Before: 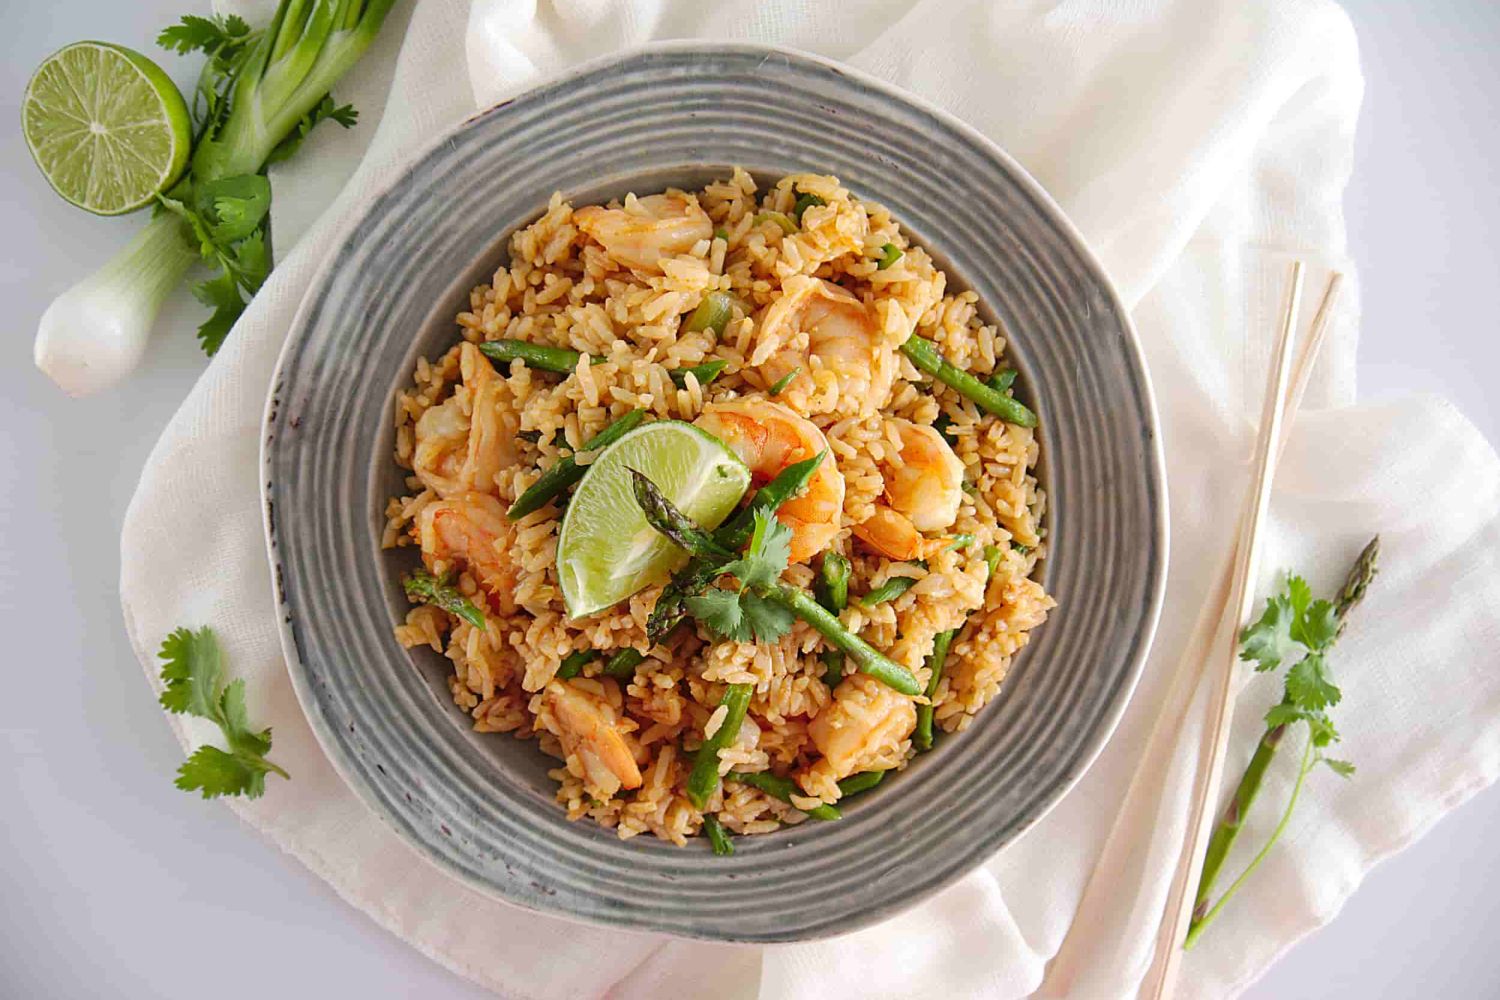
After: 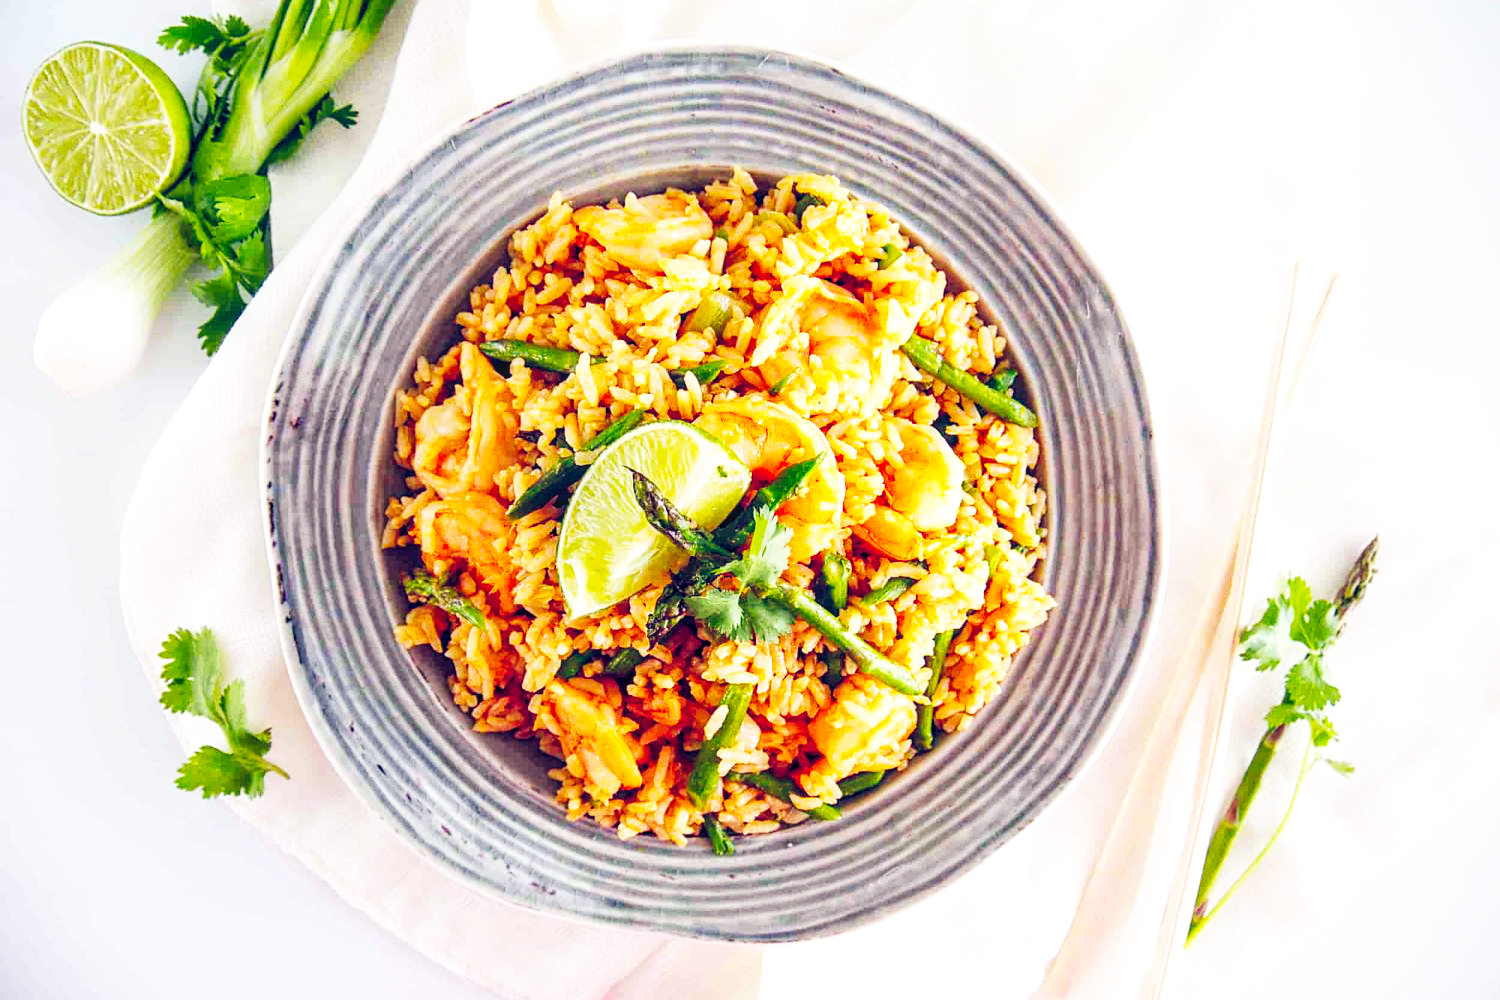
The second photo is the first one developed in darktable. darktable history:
local contrast: on, module defaults
base curve: curves: ch0 [(0, 0) (0.007, 0.004) (0.027, 0.03) (0.046, 0.07) (0.207, 0.54) (0.442, 0.872) (0.673, 0.972) (1, 1)], preserve colors none
color balance rgb: power › hue 312.98°, global offset › luminance -0.285%, global offset › chroma 0.318%, global offset › hue 262.33°, perceptual saturation grading › global saturation 30.549%
